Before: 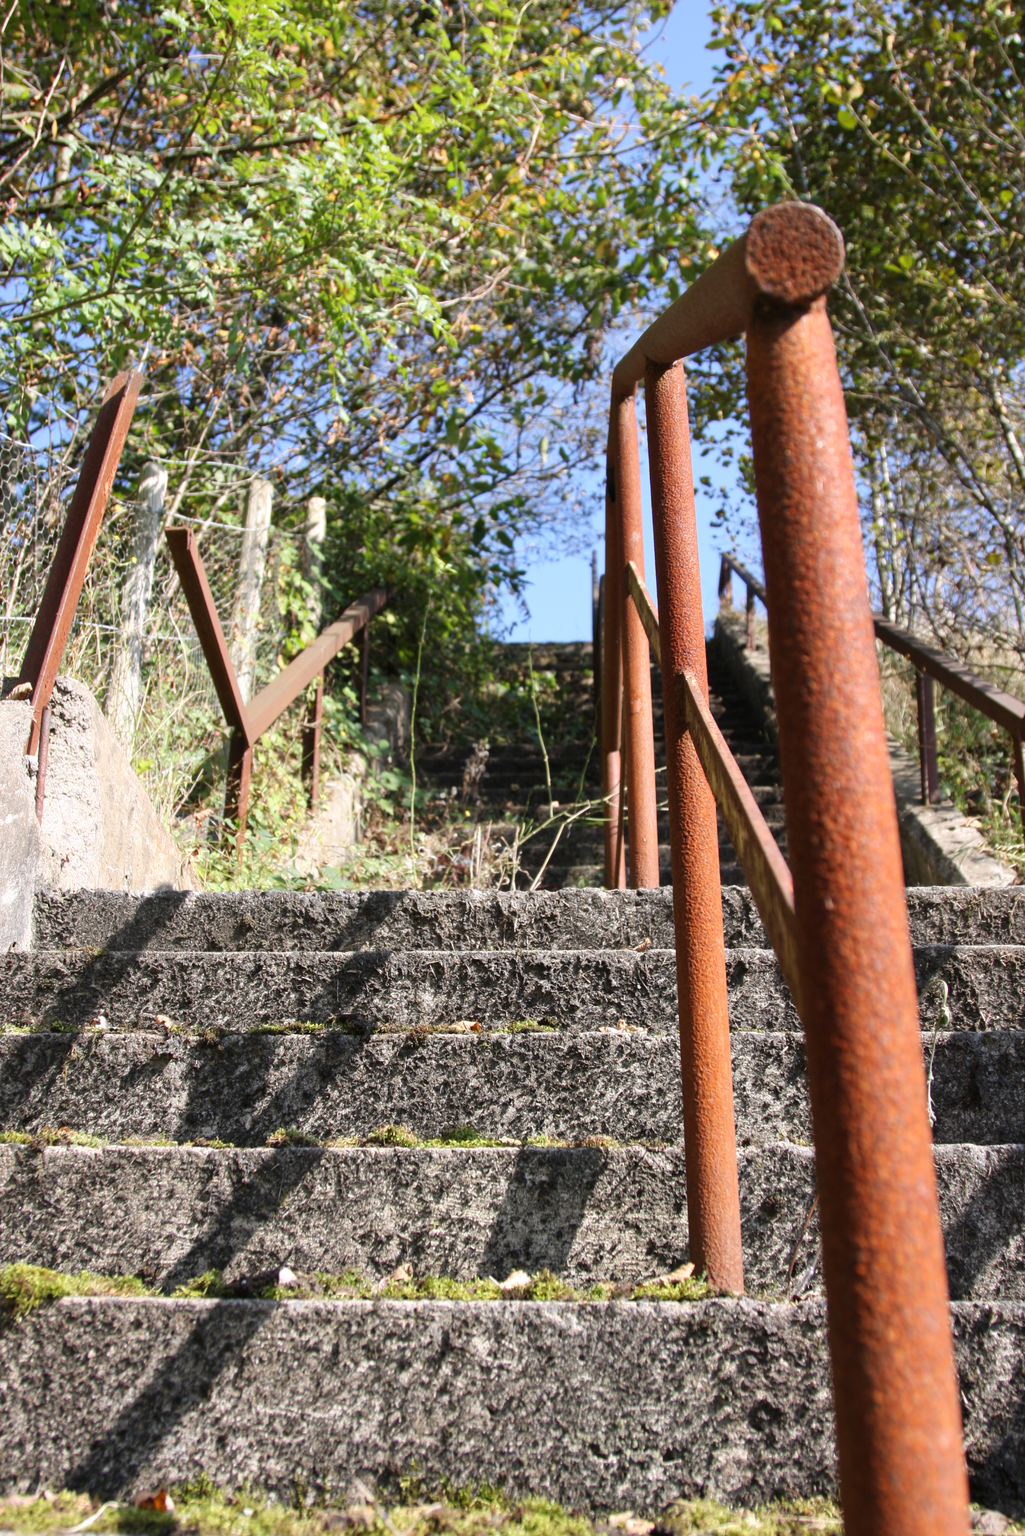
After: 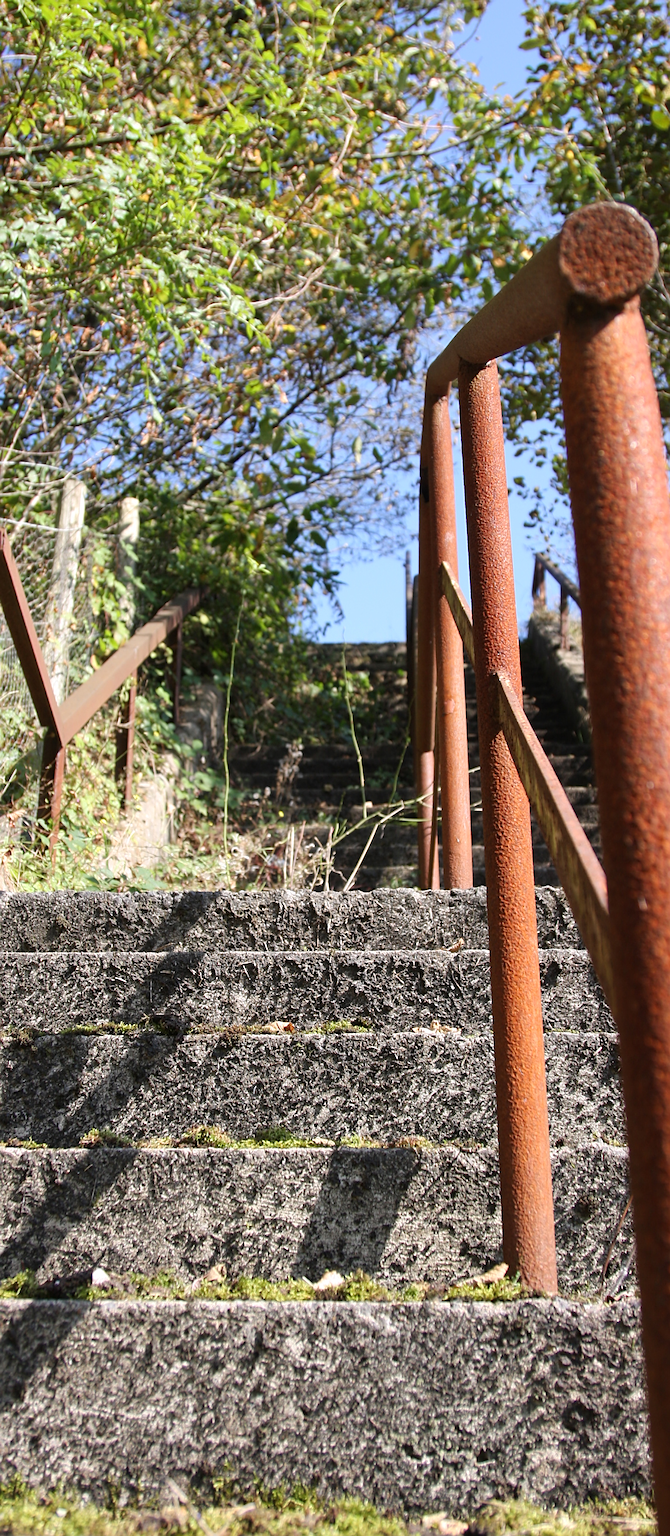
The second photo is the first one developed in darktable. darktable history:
crop and rotate: left 18.258%, right 16.327%
sharpen: on, module defaults
